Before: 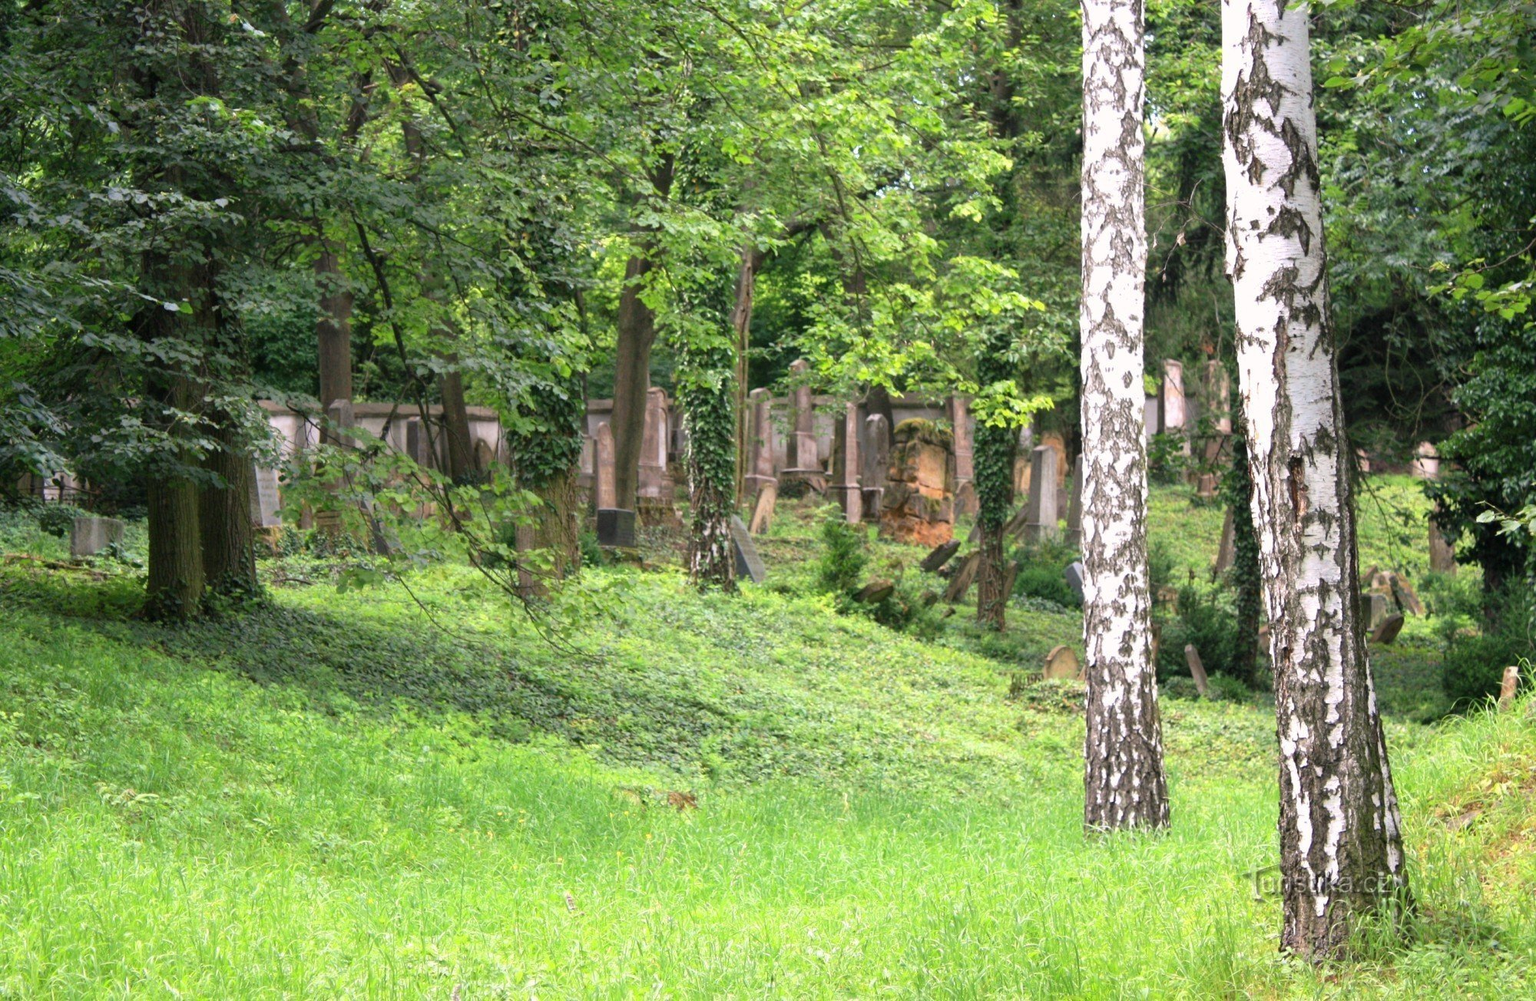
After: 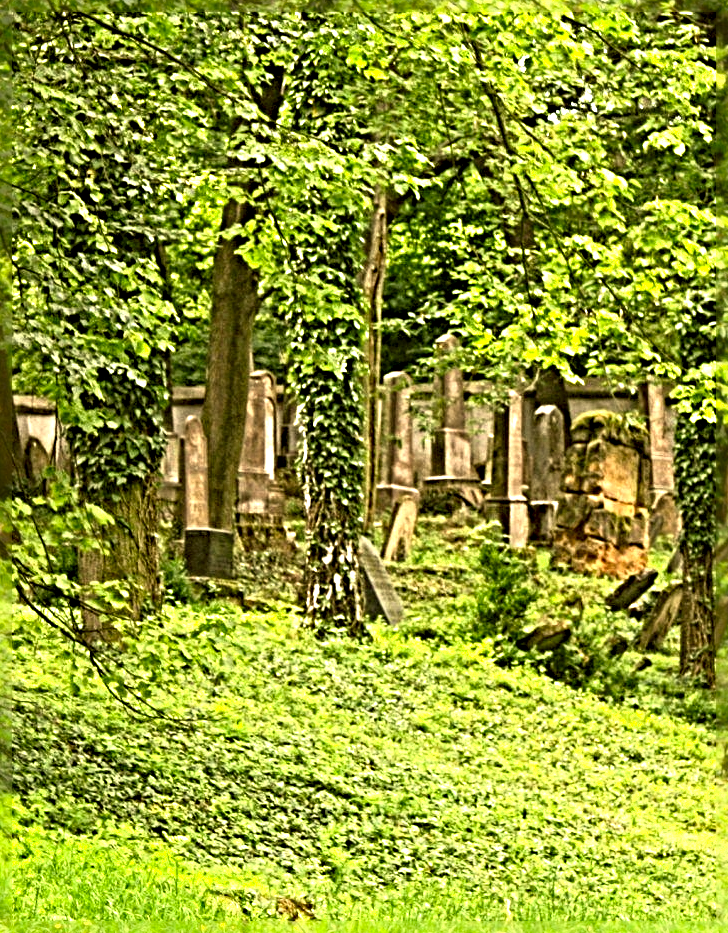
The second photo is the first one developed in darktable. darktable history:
color correction: highlights a* 0.113, highlights b* 29.1, shadows a* -0.249, shadows b* 21.48
local contrast: highlights 102%, shadows 100%, detail 119%, midtone range 0.2
shadows and highlights: shadows -1.39, highlights 39.18
crop and rotate: left 29.669%, top 10.351%, right 33.925%, bottom 18.078%
sharpen: radius 6.255, amount 1.807, threshold 0.16
exposure: exposure 0.209 EV, compensate highlight preservation false
